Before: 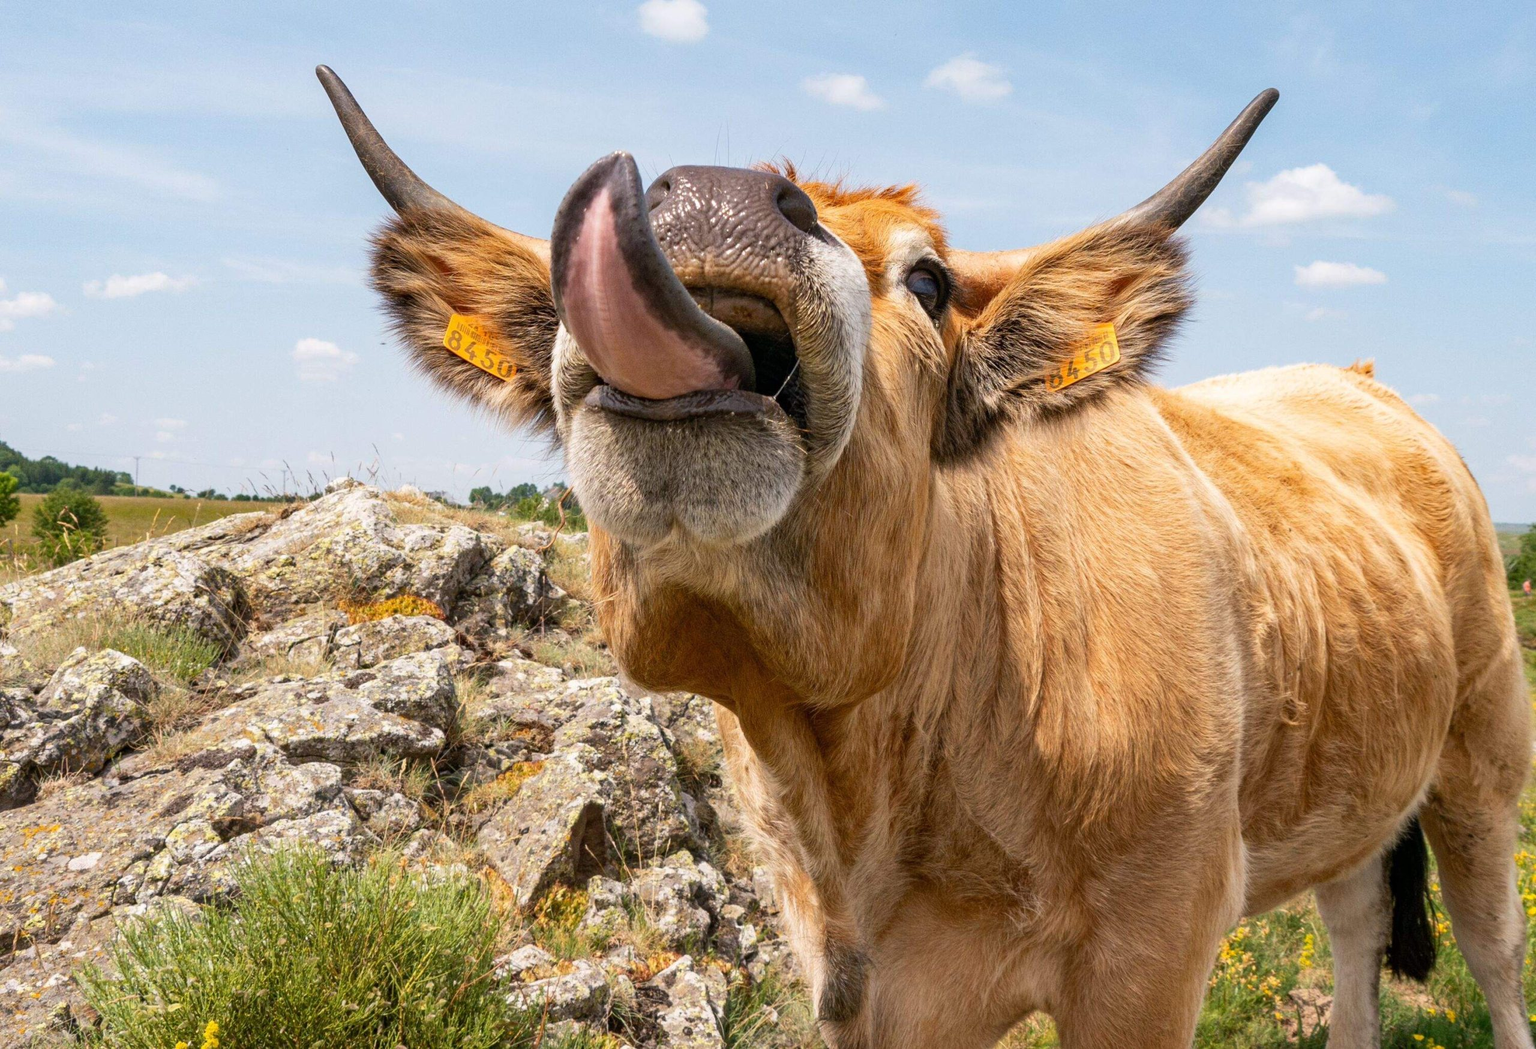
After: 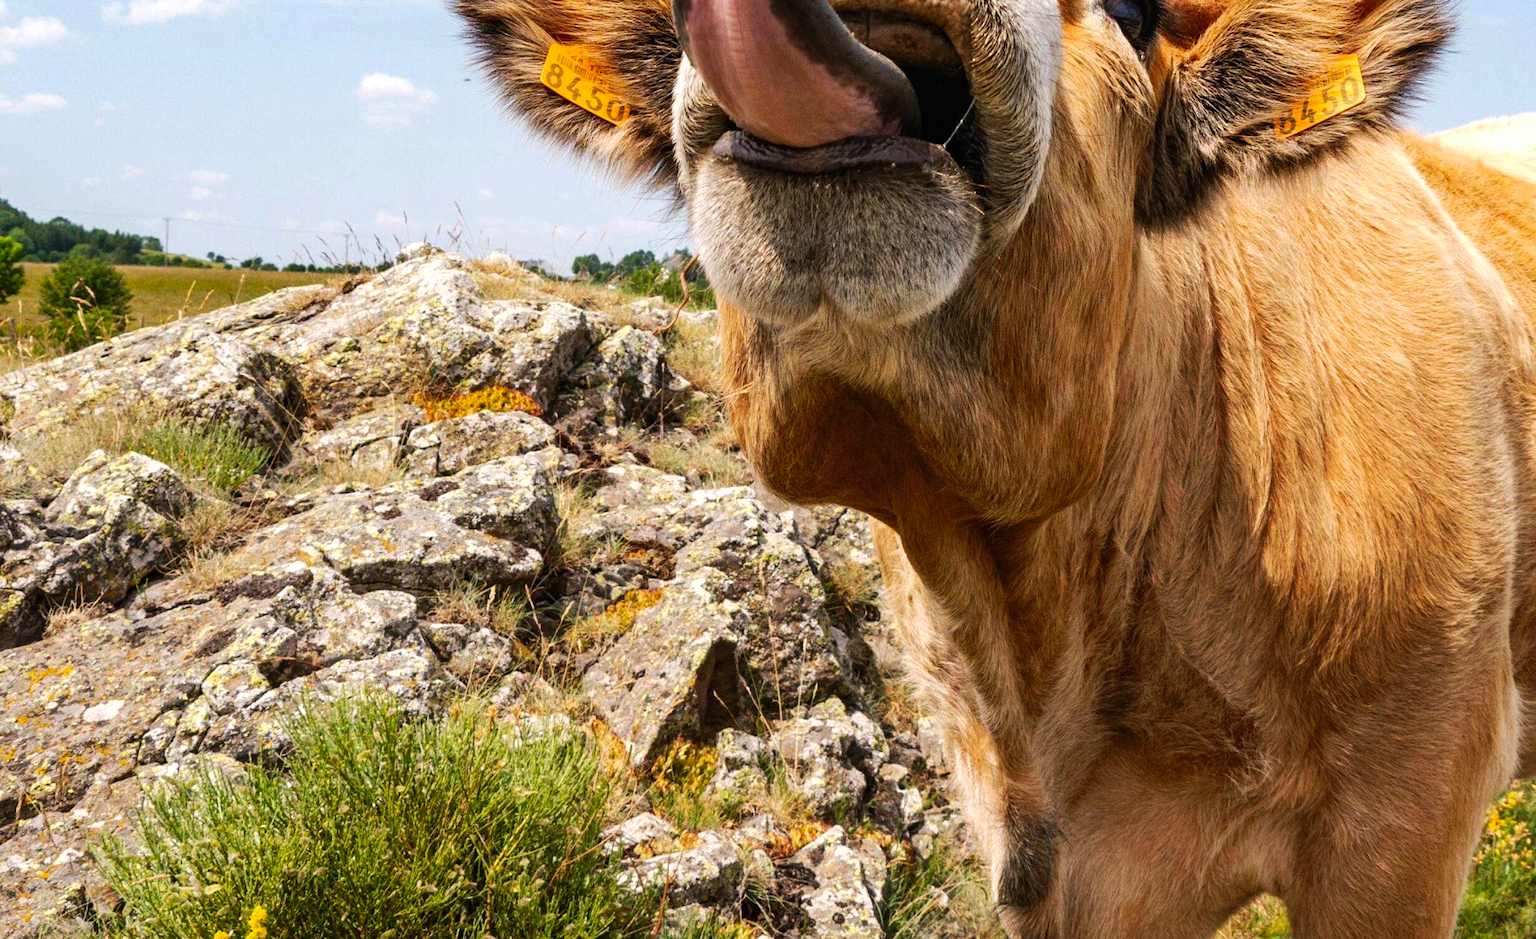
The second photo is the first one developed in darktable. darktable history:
exposure: exposure 0.2 EV, compensate highlight preservation false
tone curve: curves: ch0 [(0, 0) (0.003, 0.008) (0.011, 0.011) (0.025, 0.014) (0.044, 0.021) (0.069, 0.029) (0.1, 0.042) (0.136, 0.06) (0.177, 0.09) (0.224, 0.126) (0.277, 0.177) (0.335, 0.243) (0.399, 0.31) (0.468, 0.388) (0.543, 0.484) (0.623, 0.585) (0.709, 0.683) (0.801, 0.775) (0.898, 0.873) (1, 1)], preserve colors none
crop: top 26.531%, right 17.959%
